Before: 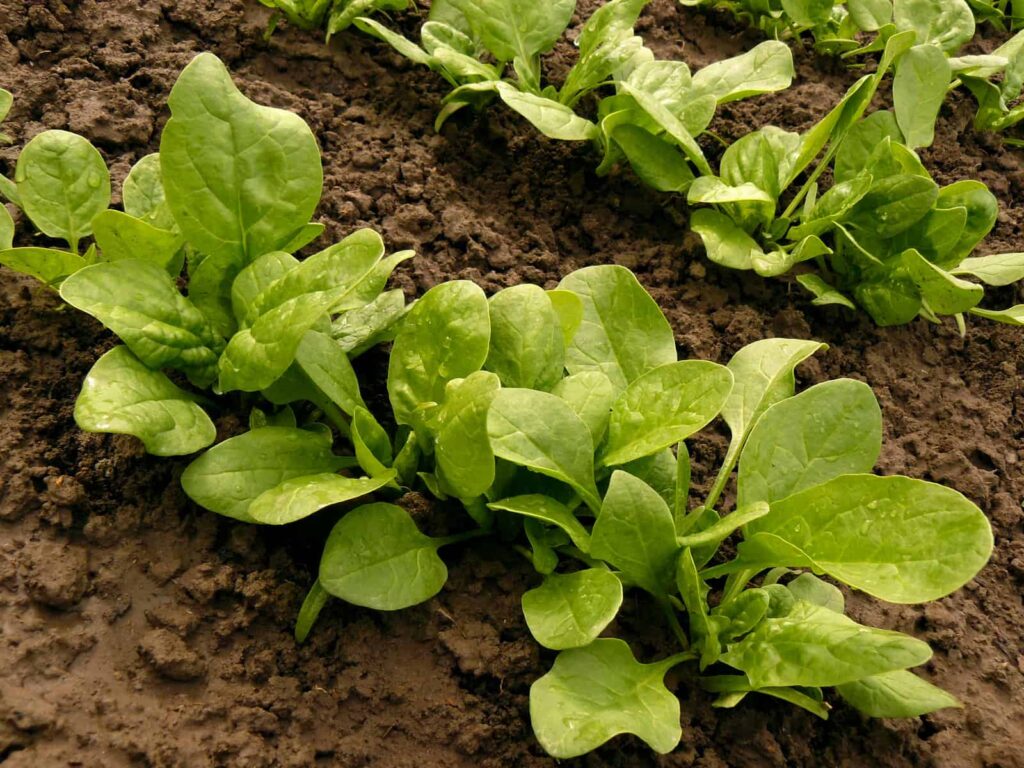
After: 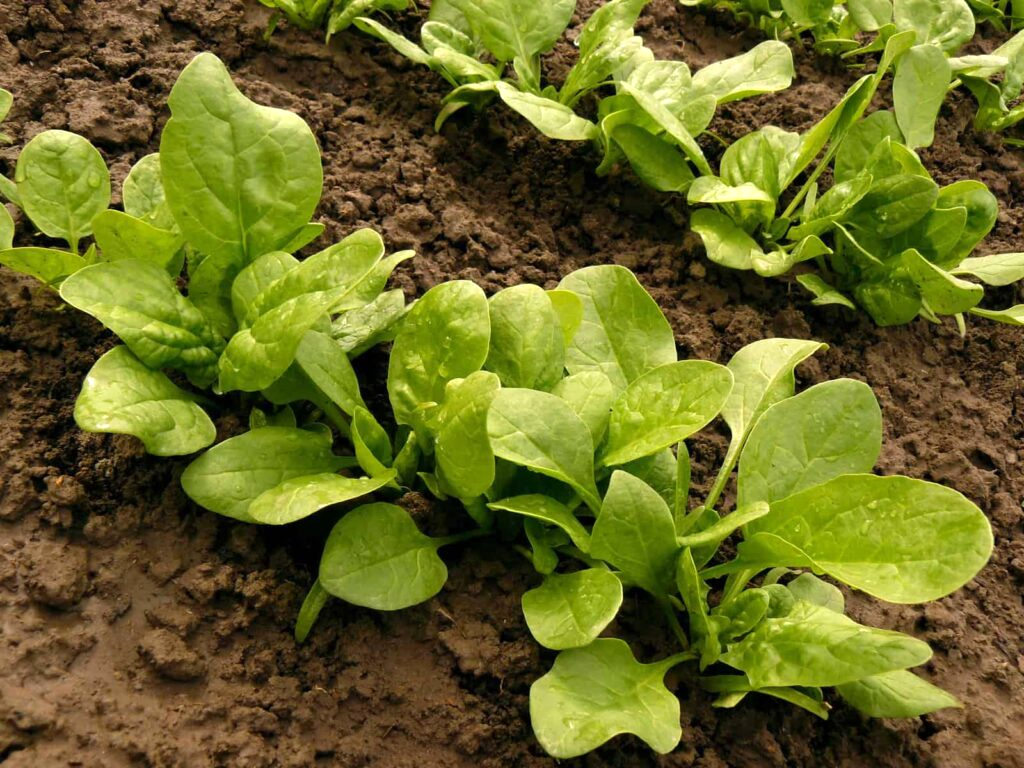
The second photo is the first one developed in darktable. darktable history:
exposure: exposure 0.211 EV, compensate exposure bias true, compensate highlight preservation false
